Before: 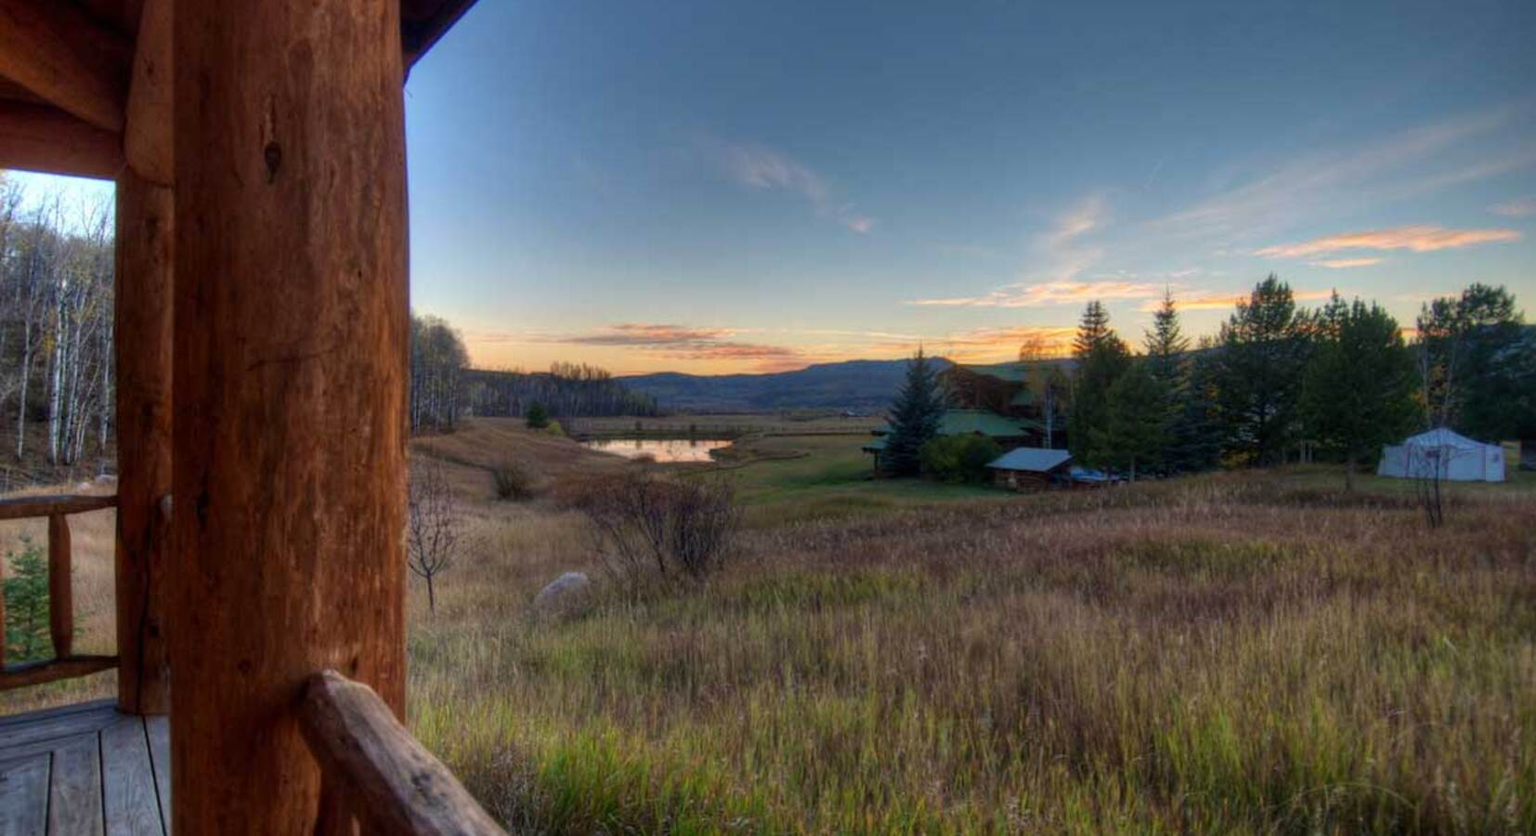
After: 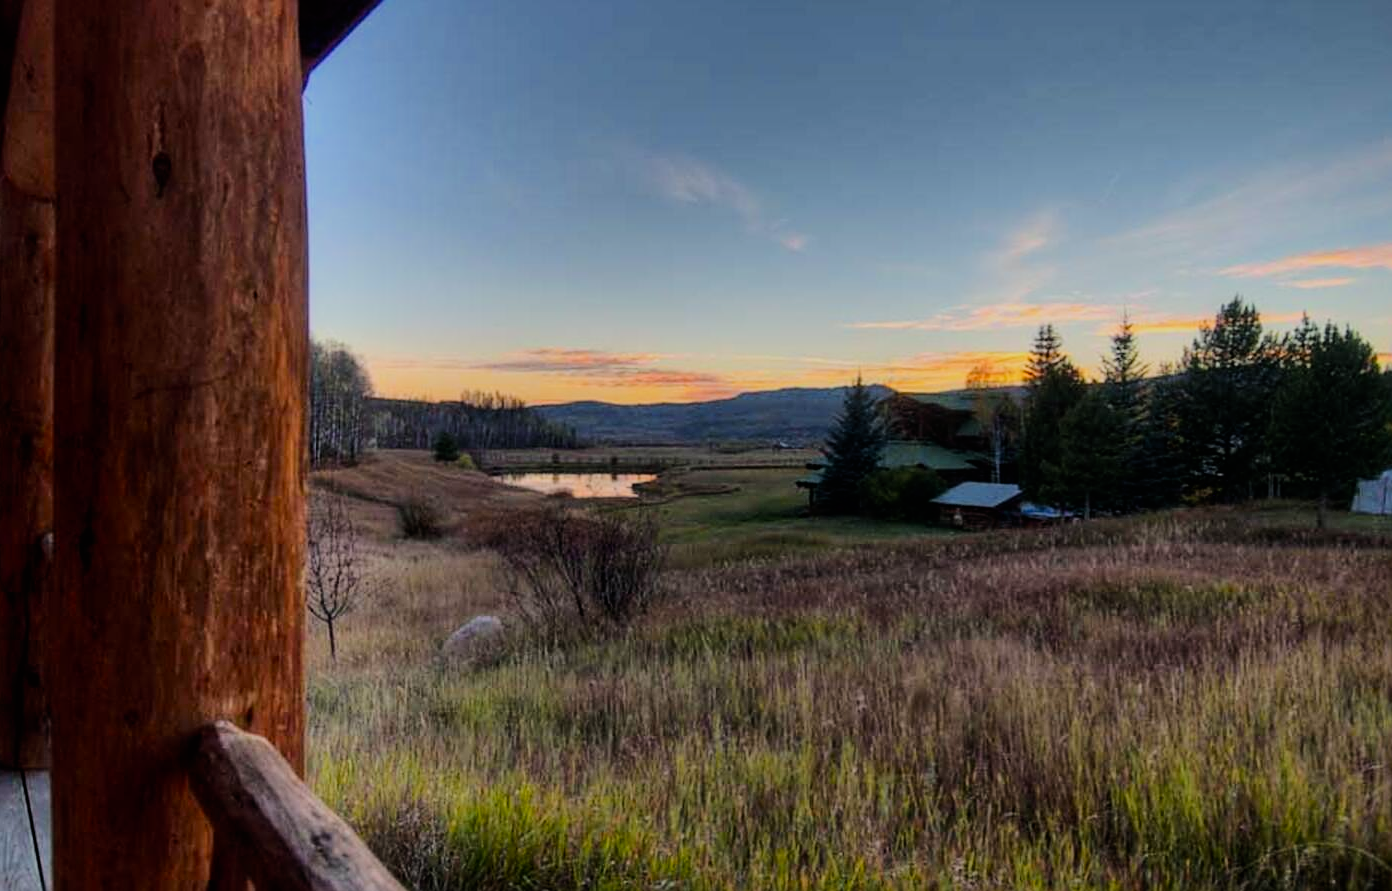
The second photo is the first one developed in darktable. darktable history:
crop: left 8.026%, right 7.374%
sharpen: on, module defaults
tone curve: curves: ch0 [(0, 0.003) (0.117, 0.101) (0.257, 0.246) (0.408, 0.432) (0.611, 0.653) (0.824, 0.846) (1, 1)]; ch1 [(0, 0) (0.227, 0.197) (0.405, 0.421) (0.501, 0.501) (0.522, 0.53) (0.563, 0.572) (0.589, 0.611) (0.699, 0.709) (0.976, 0.992)]; ch2 [(0, 0) (0.208, 0.176) (0.377, 0.38) (0.5, 0.5) (0.537, 0.534) (0.571, 0.576) (0.681, 0.746) (1, 1)], color space Lab, independent channels, preserve colors none
color correction: highlights a* -0.182, highlights b* -0.124
filmic rgb: black relative exposure -7.15 EV, white relative exposure 5.36 EV, hardness 3.02, color science v6 (2022)
